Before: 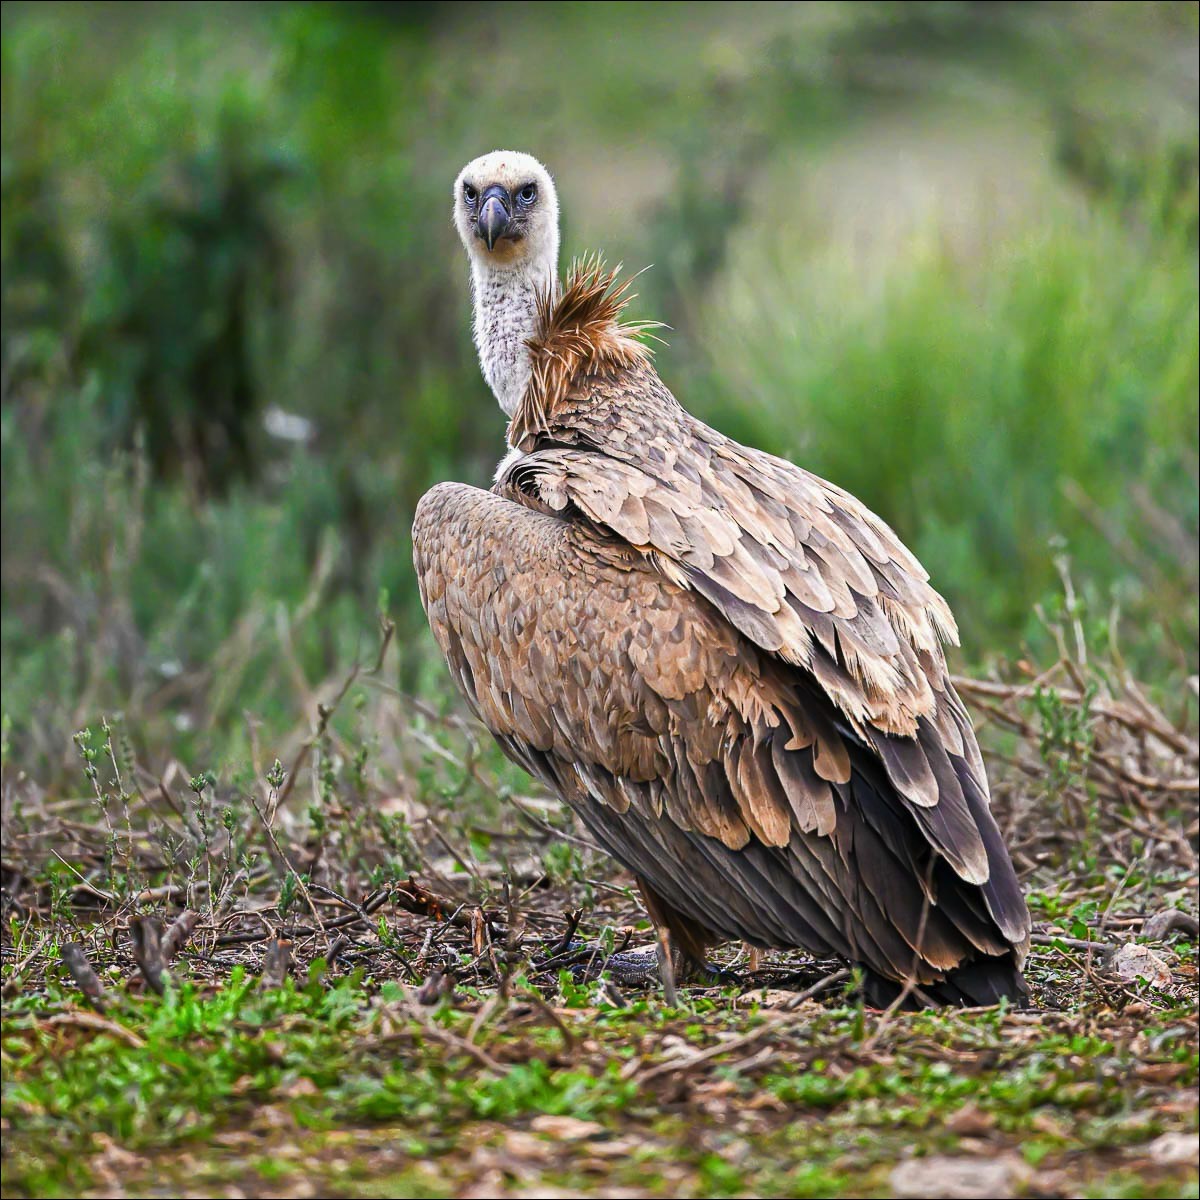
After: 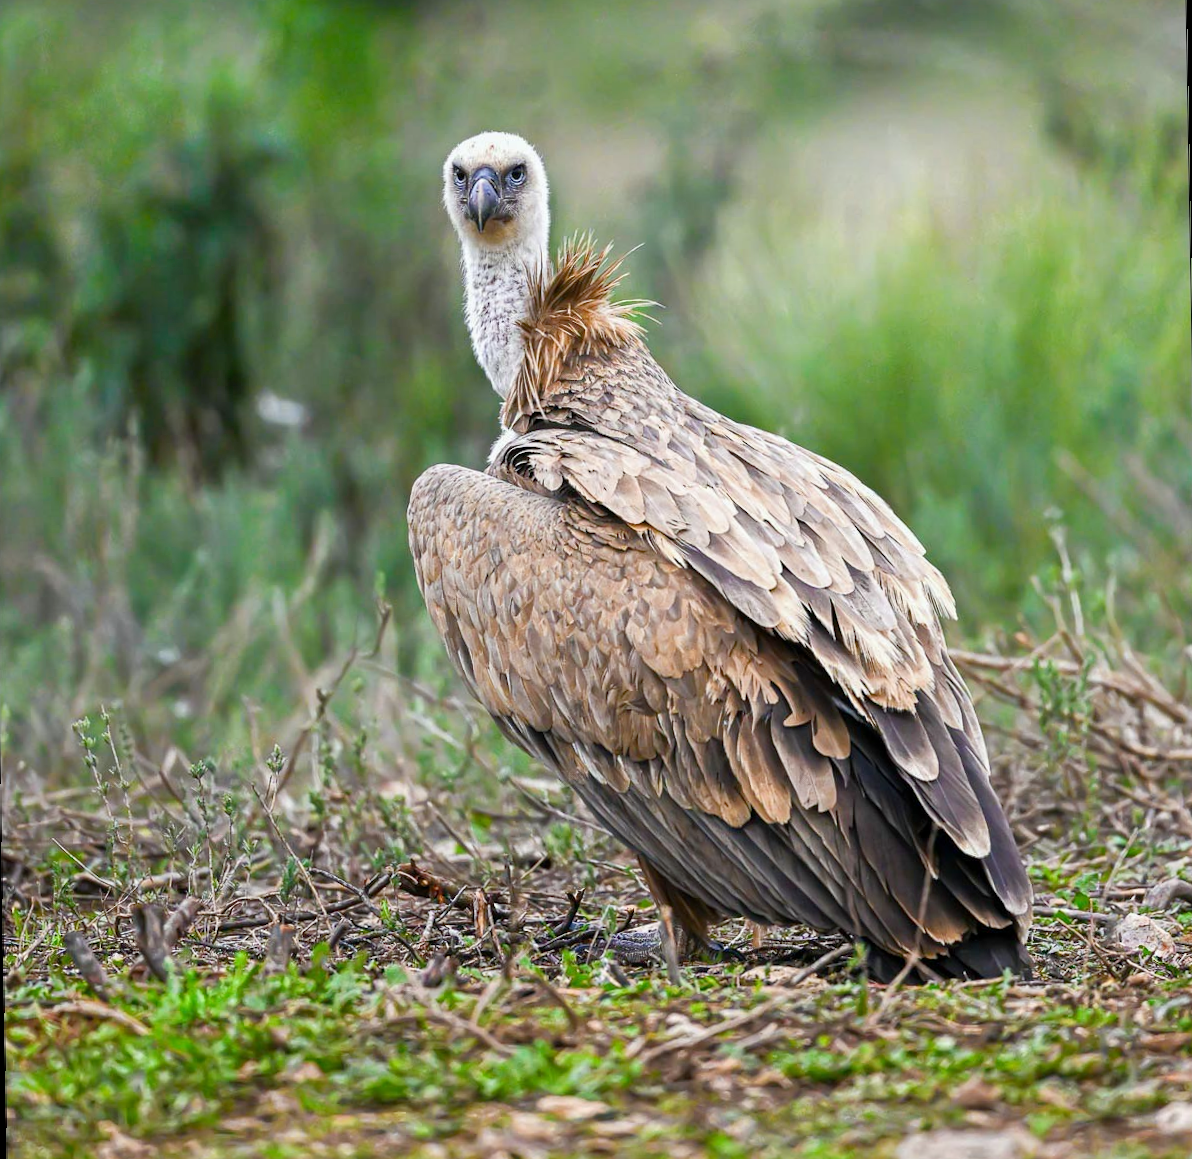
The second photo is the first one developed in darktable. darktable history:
white balance: red 0.978, blue 0.999
rotate and perspective: rotation -1°, crop left 0.011, crop right 0.989, crop top 0.025, crop bottom 0.975
